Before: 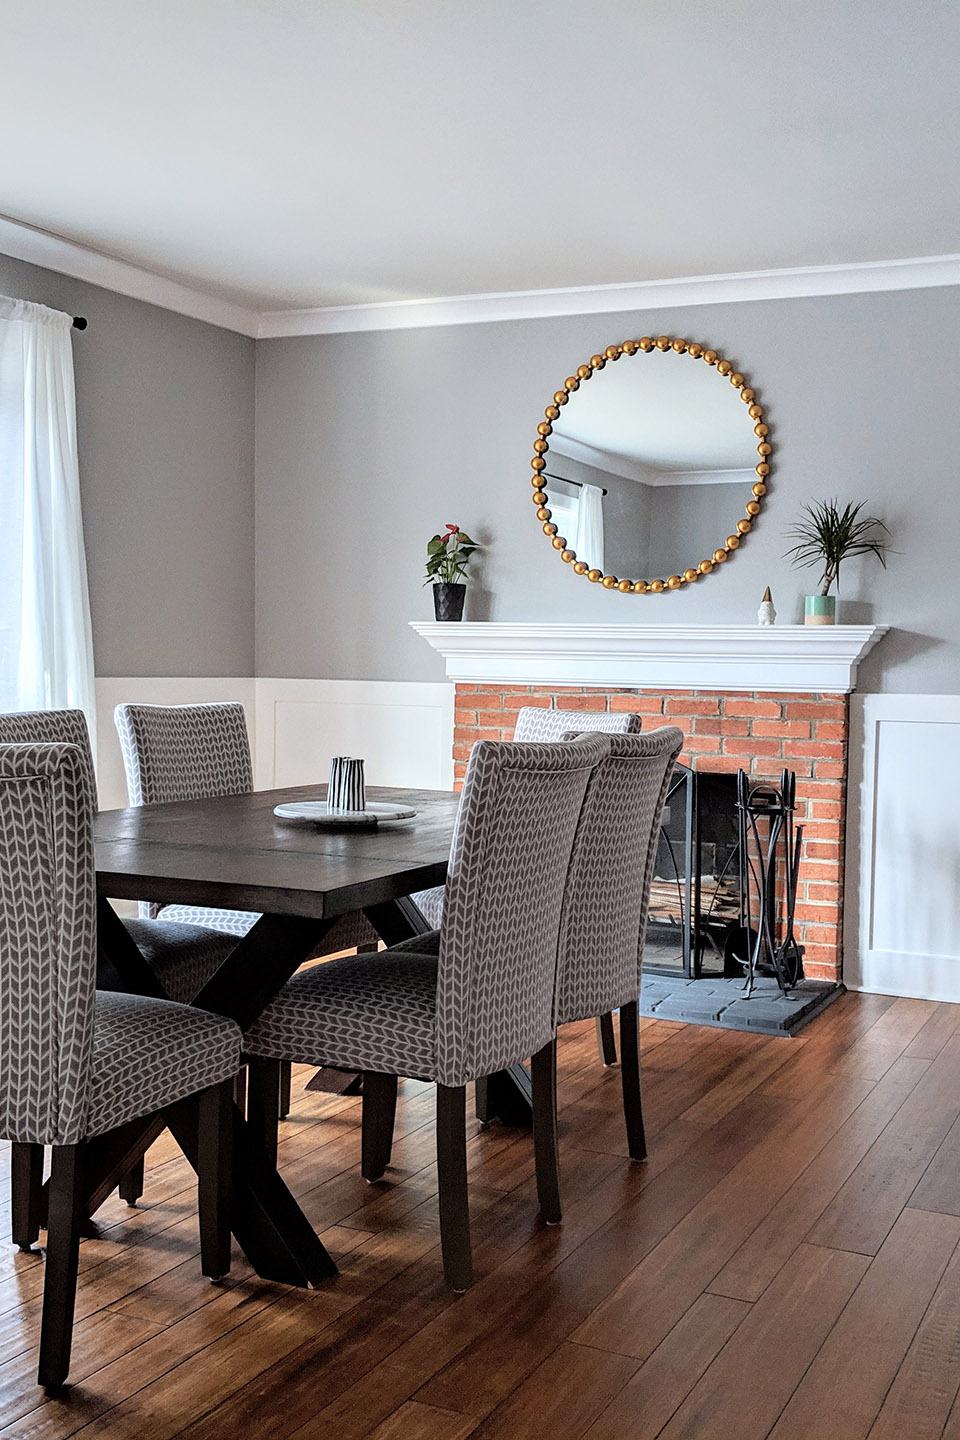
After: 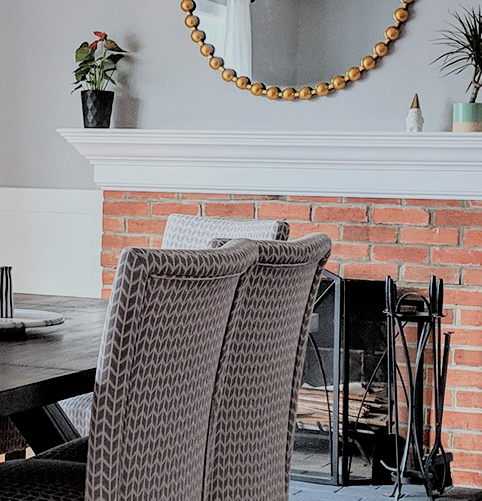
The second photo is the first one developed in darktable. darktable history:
crop: left 36.745%, top 34.251%, right 12.996%, bottom 30.936%
filmic rgb: black relative exposure -7.65 EV, white relative exposure 4.56 EV, threshold 3.01 EV, hardness 3.61, enable highlight reconstruction true
